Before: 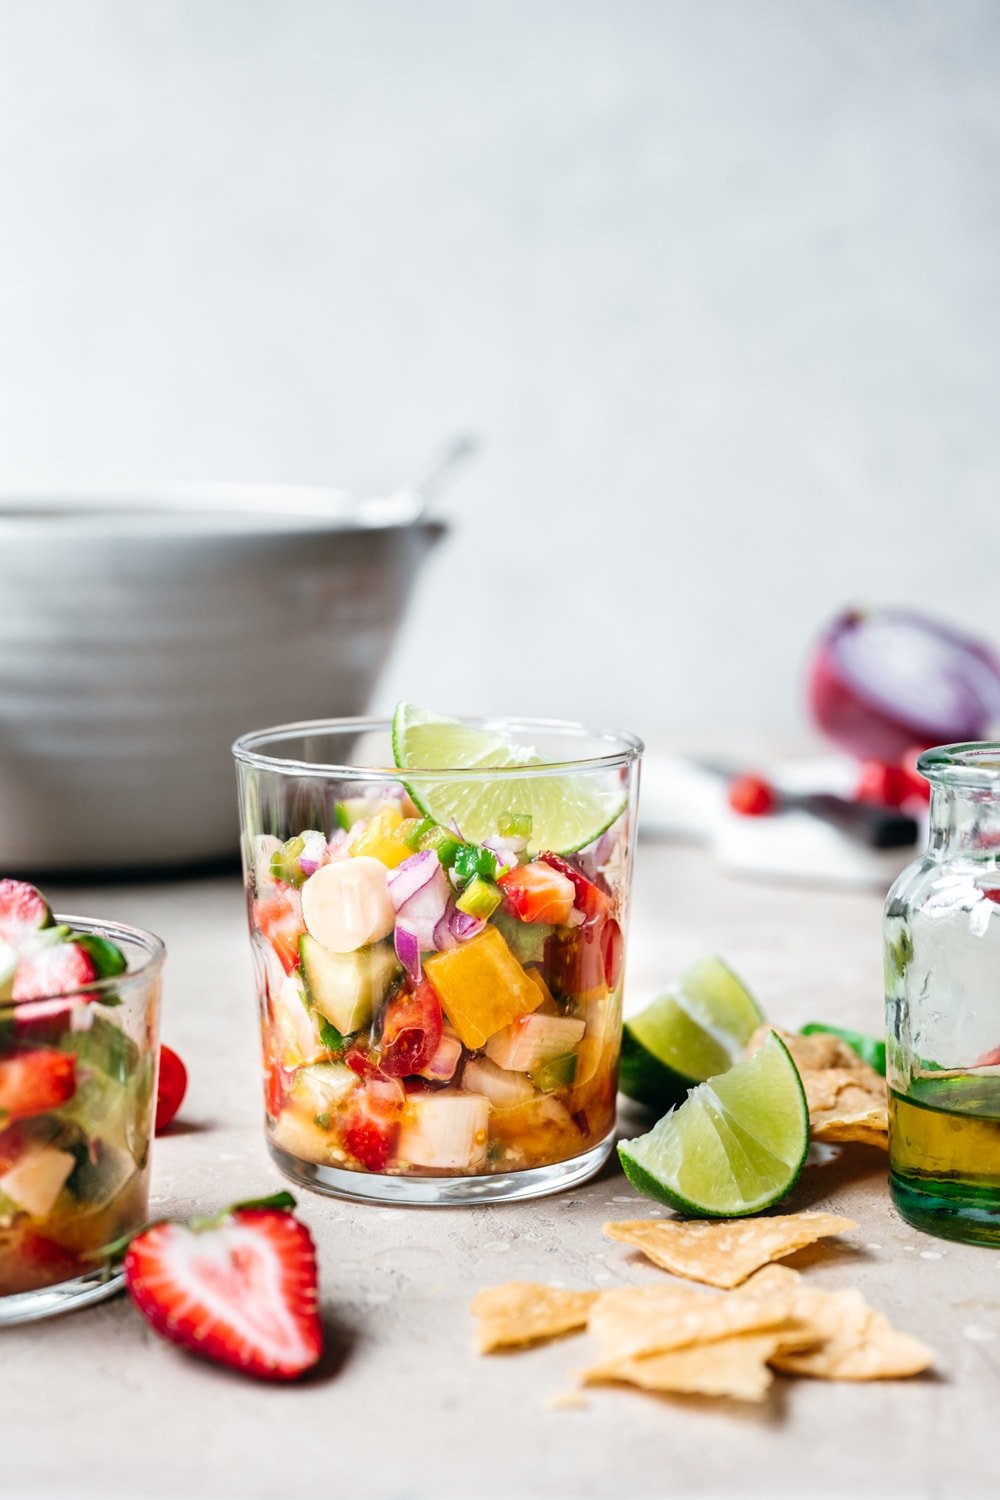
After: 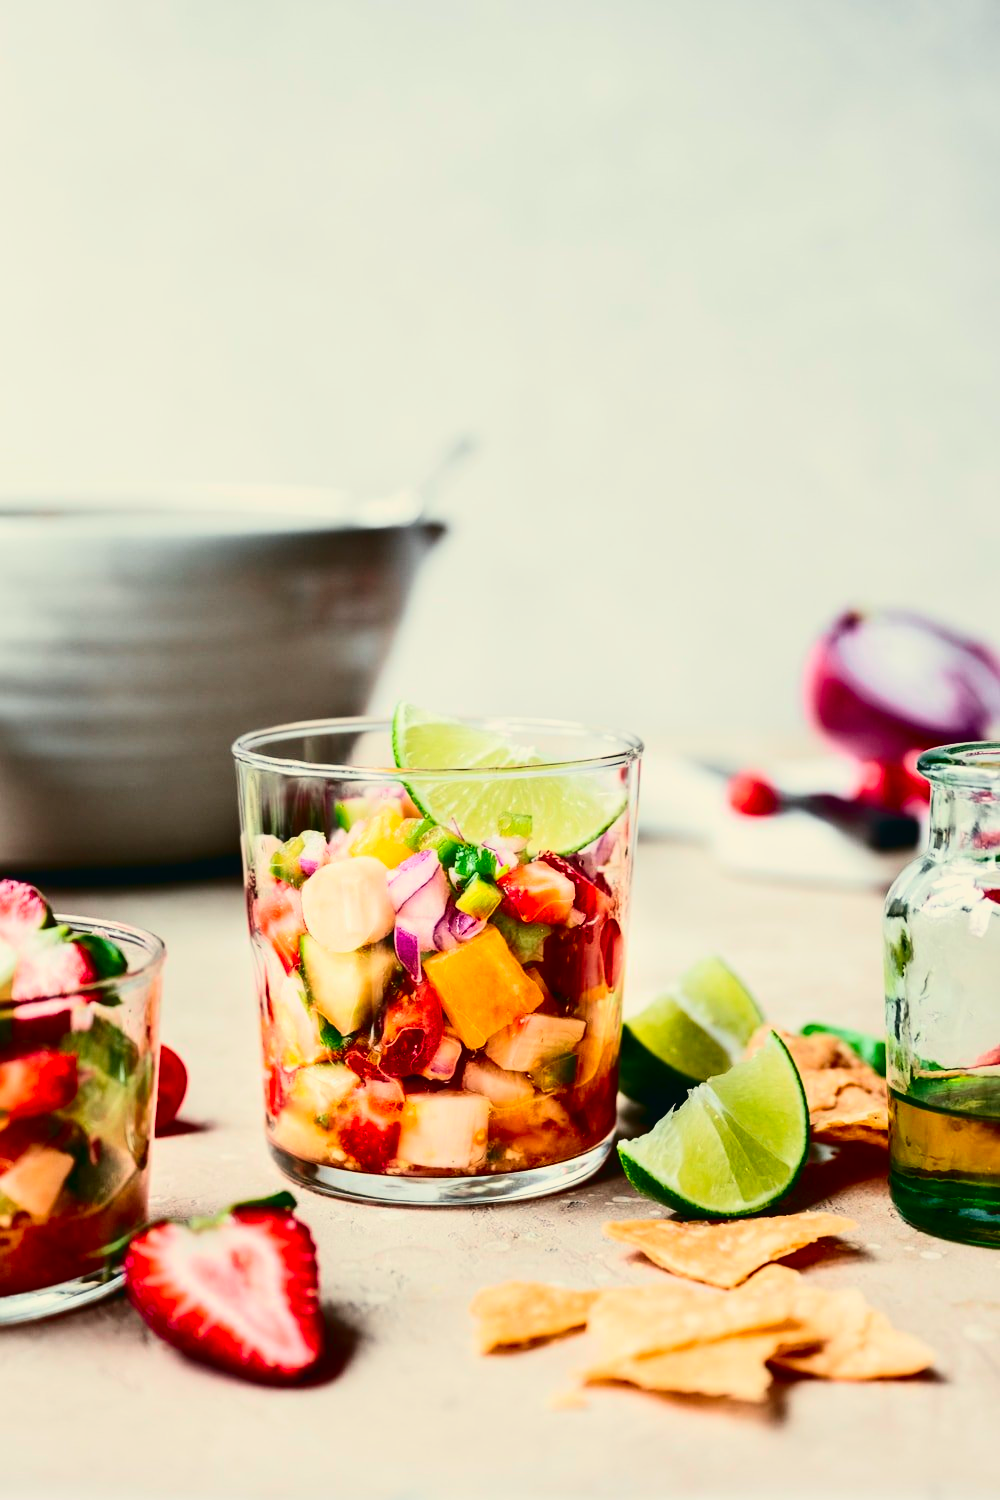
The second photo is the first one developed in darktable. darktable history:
contrast brightness saturation: contrast 0.22, brightness -0.19, saturation 0.24
white balance: red 1.029, blue 0.92
tone curve: curves: ch0 [(0, 0.025) (0.15, 0.143) (0.452, 0.486) (0.751, 0.788) (1, 0.961)]; ch1 [(0, 0) (0.416, 0.4) (0.476, 0.469) (0.497, 0.494) (0.546, 0.571) (0.566, 0.607) (0.62, 0.657) (1, 1)]; ch2 [(0, 0) (0.386, 0.397) (0.505, 0.498) (0.547, 0.546) (0.579, 0.58) (1, 1)], color space Lab, independent channels, preserve colors none
